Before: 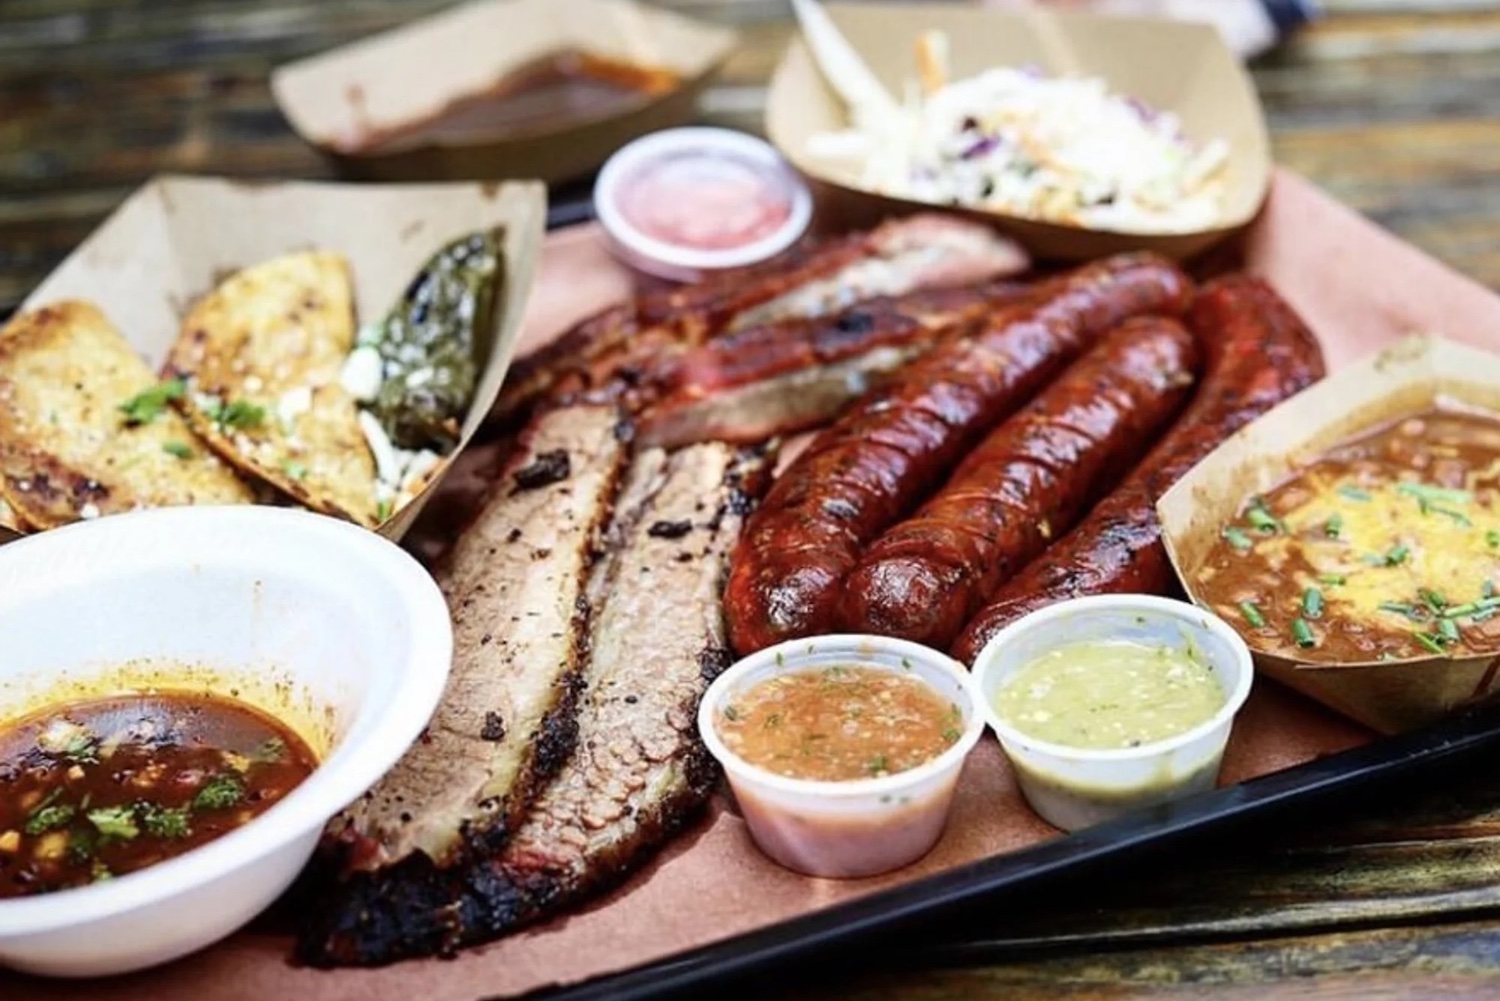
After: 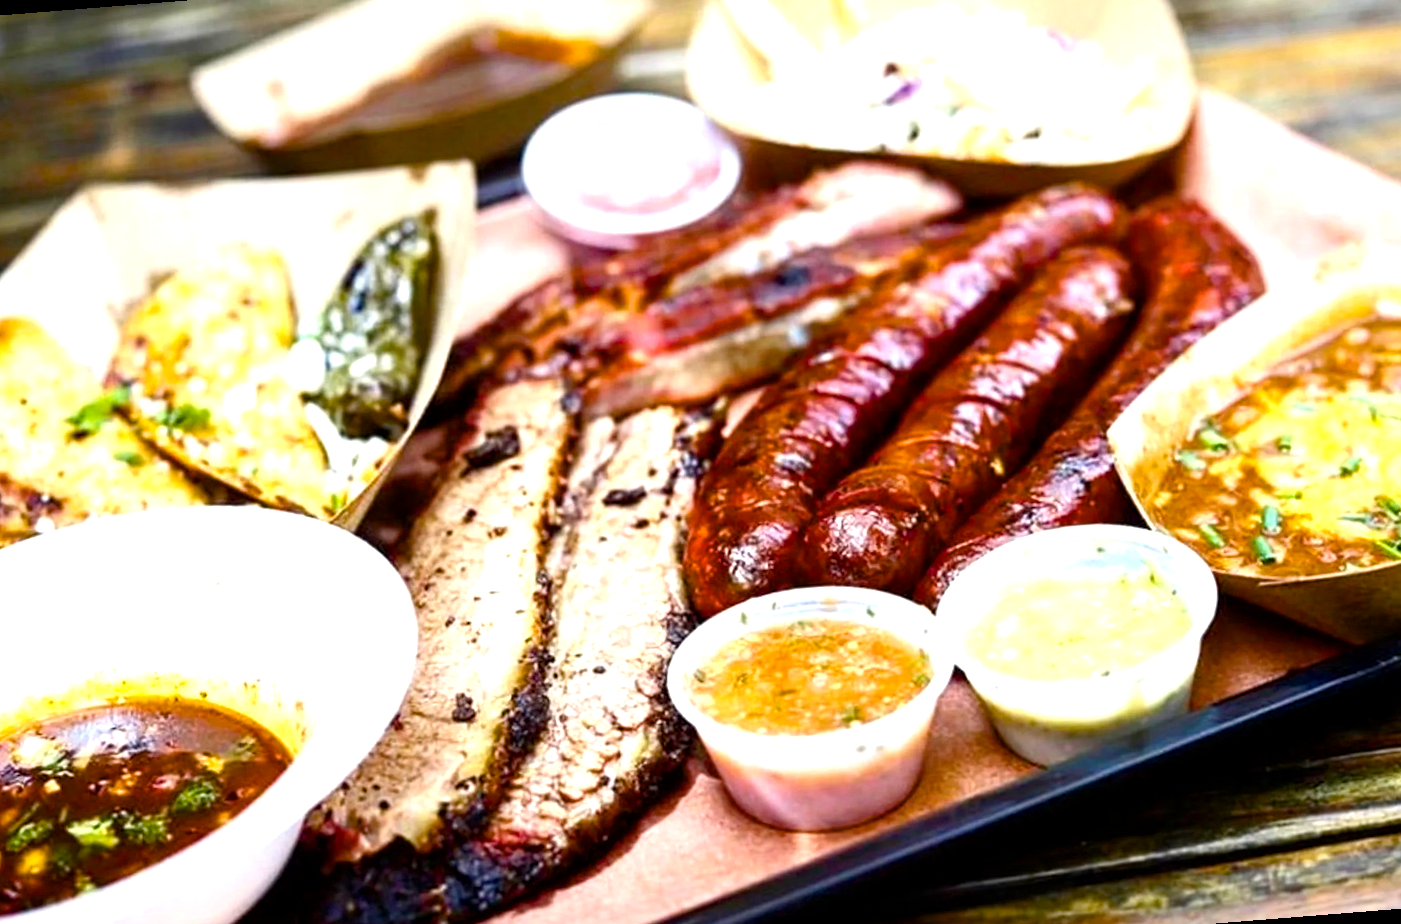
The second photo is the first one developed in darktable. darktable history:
tone equalizer: on, module defaults
color balance rgb: linear chroma grading › global chroma 9%, perceptual saturation grading › global saturation 36%, perceptual saturation grading › shadows 35%, perceptual brilliance grading › global brilliance 15%, perceptual brilliance grading › shadows -35%, global vibrance 15%
rotate and perspective: rotation -4.57°, crop left 0.054, crop right 0.944, crop top 0.087, crop bottom 0.914
exposure: exposure 0.258 EV, compensate highlight preservation false
